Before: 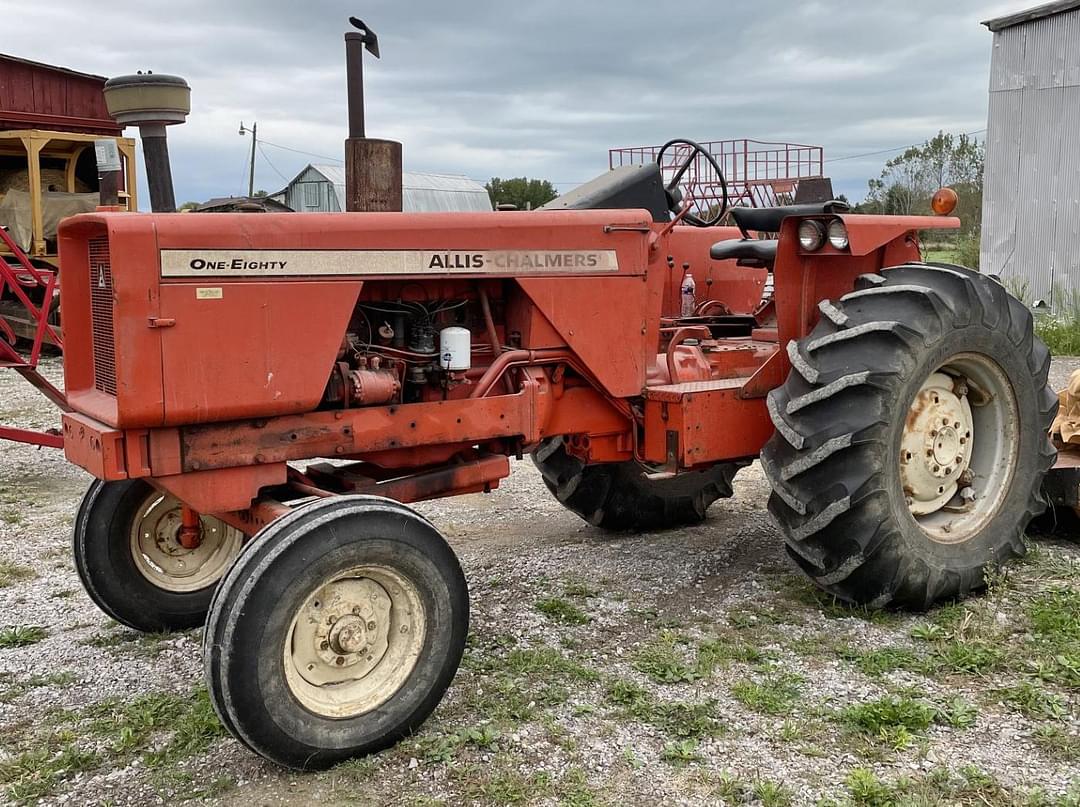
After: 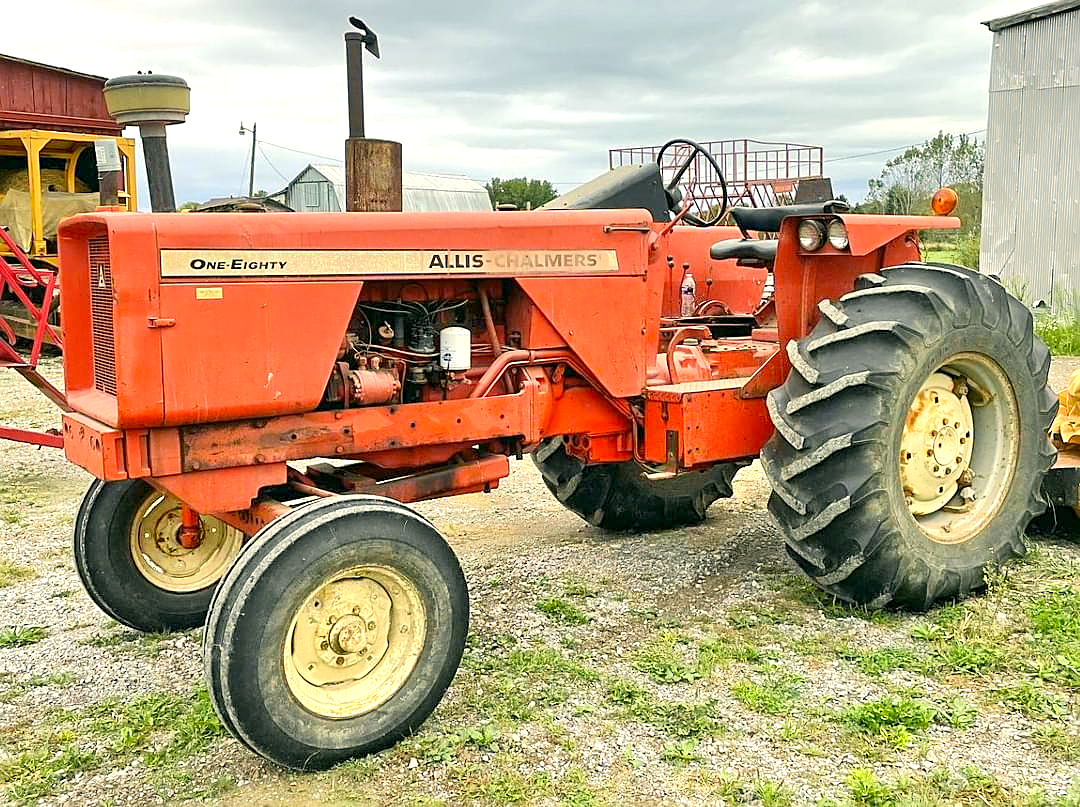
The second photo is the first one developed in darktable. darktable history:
exposure: exposure 0.601 EV, compensate highlight preservation false
tone equalizer: -8 EV 2 EV, -7 EV 1.96 EV, -6 EV 1.97 EV, -5 EV 1.98 EV, -4 EV 1.98 EV, -3 EV 1.47 EV, -2 EV 0.98 EV, -1 EV 0.477 EV, smoothing diameter 24.98%, edges refinement/feathering 7.96, preserve details guided filter
color correction: highlights a* -0.499, highlights b* 9.57, shadows a* -9.21, shadows b* 0.938
color zones: curves: ch0 [(0.224, 0.526) (0.75, 0.5)]; ch1 [(0.055, 0.526) (0.224, 0.761) (0.377, 0.526) (0.75, 0.5)]
sharpen: on, module defaults
